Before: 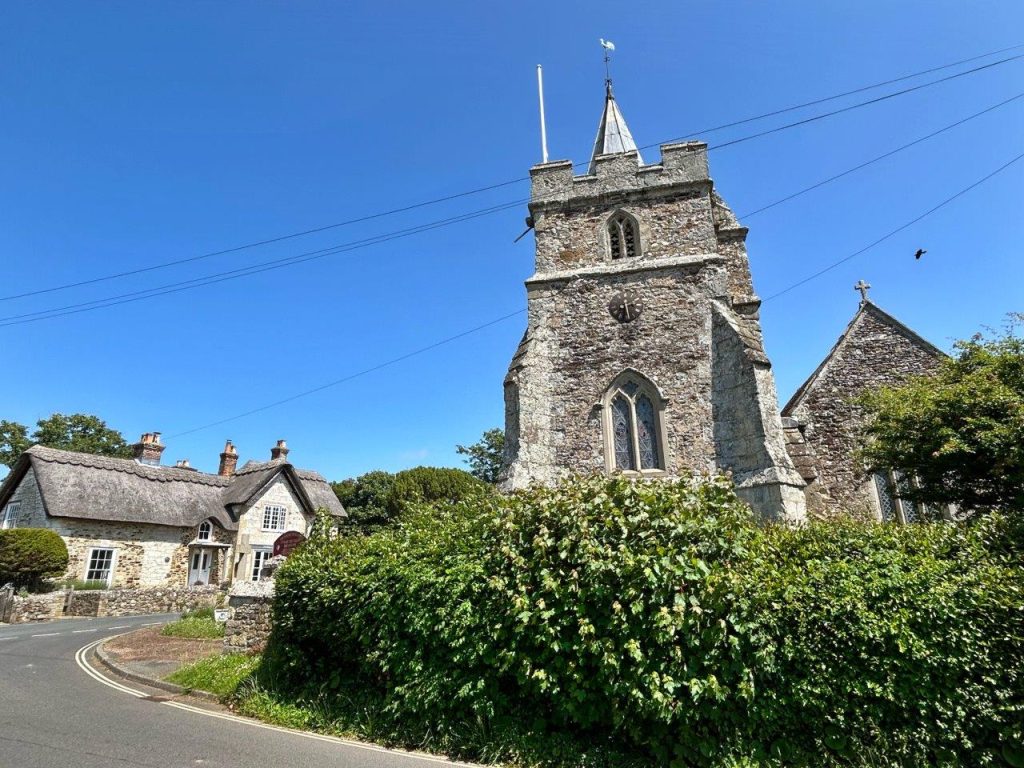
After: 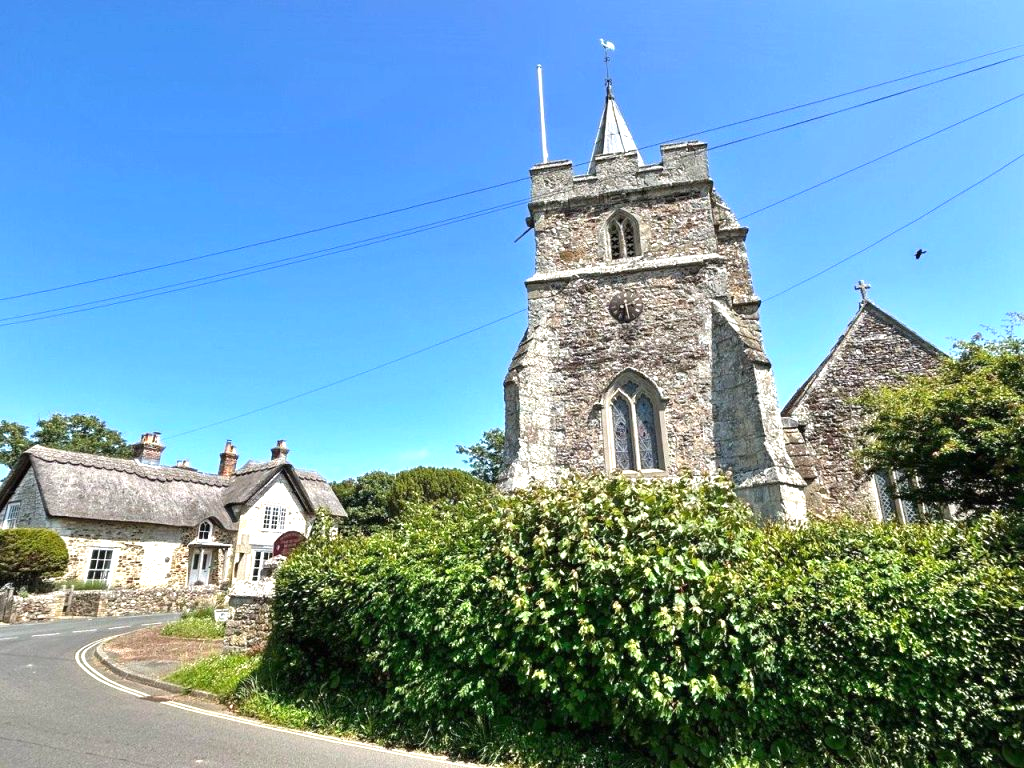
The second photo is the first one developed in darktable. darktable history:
tone equalizer: edges refinement/feathering 500, mask exposure compensation -1.57 EV, preserve details no
exposure: black level correction 0, exposure 0.698 EV, compensate highlight preservation false
